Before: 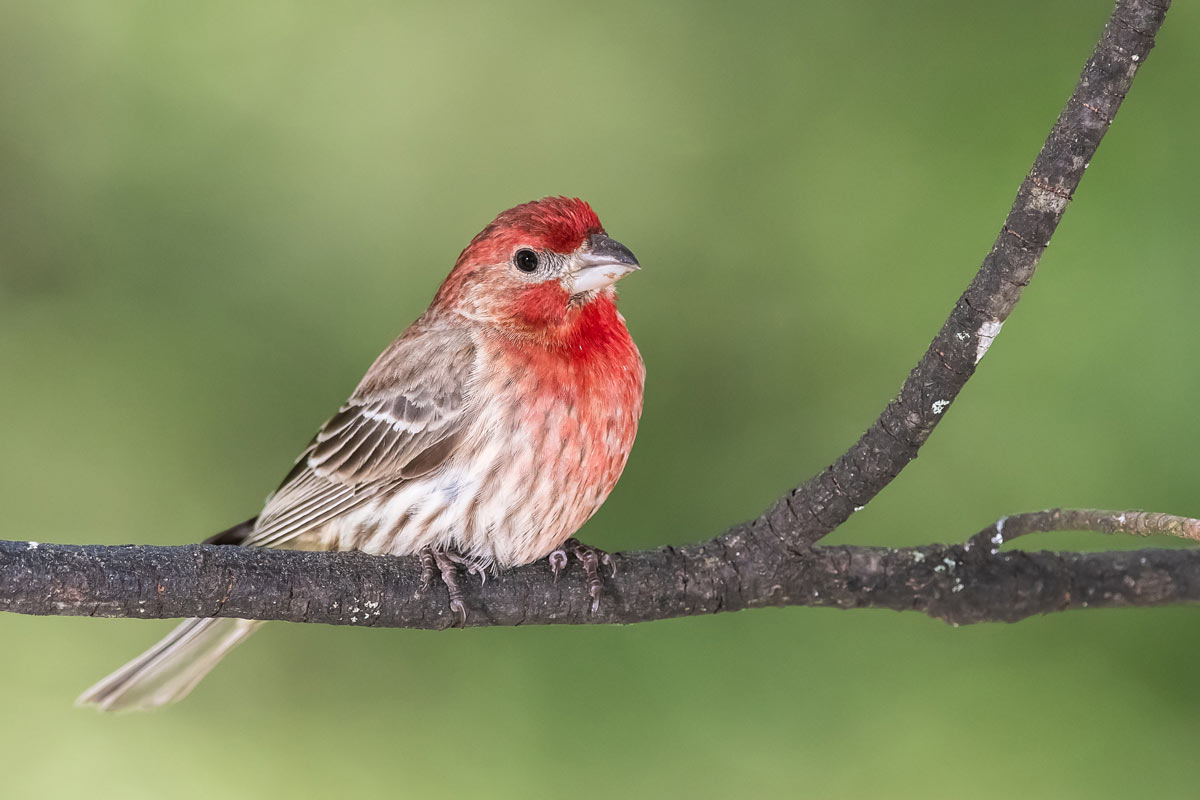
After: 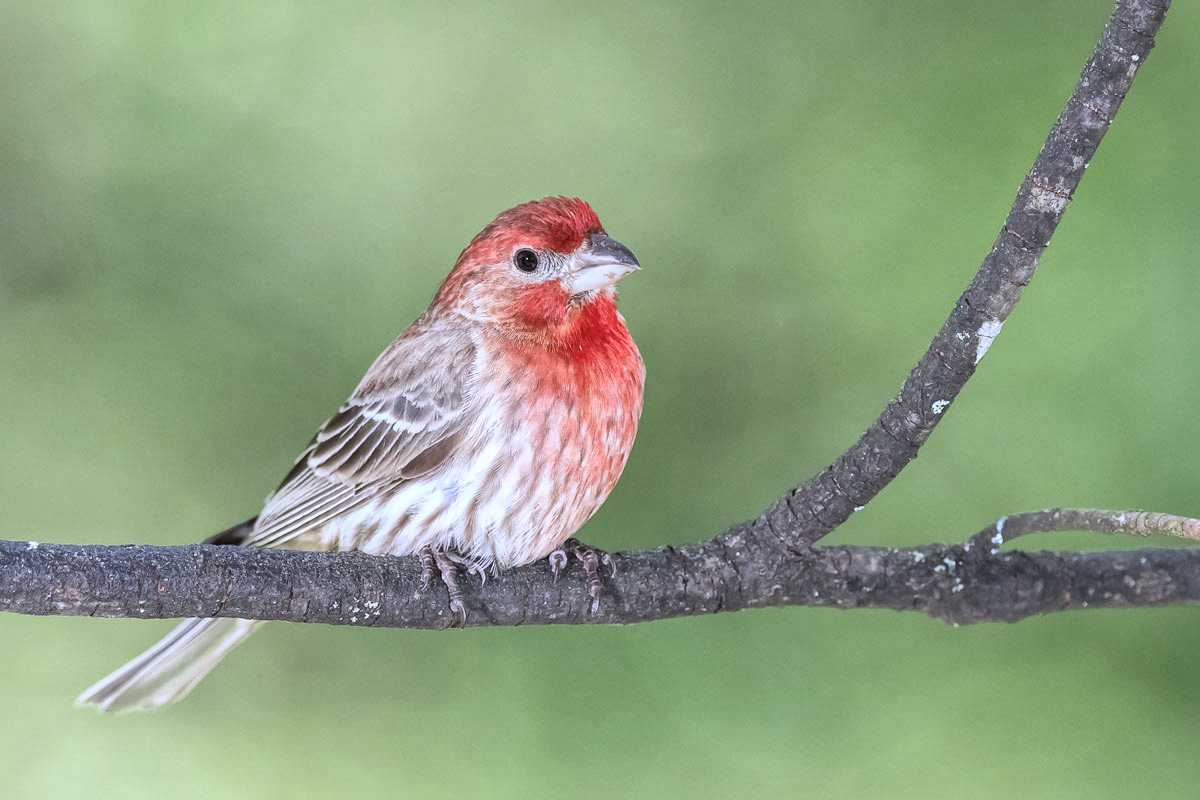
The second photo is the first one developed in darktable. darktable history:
global tonemap: drago (1, 100), detail 1
white balance: red 0.926, green 1.003, blue 1.133
